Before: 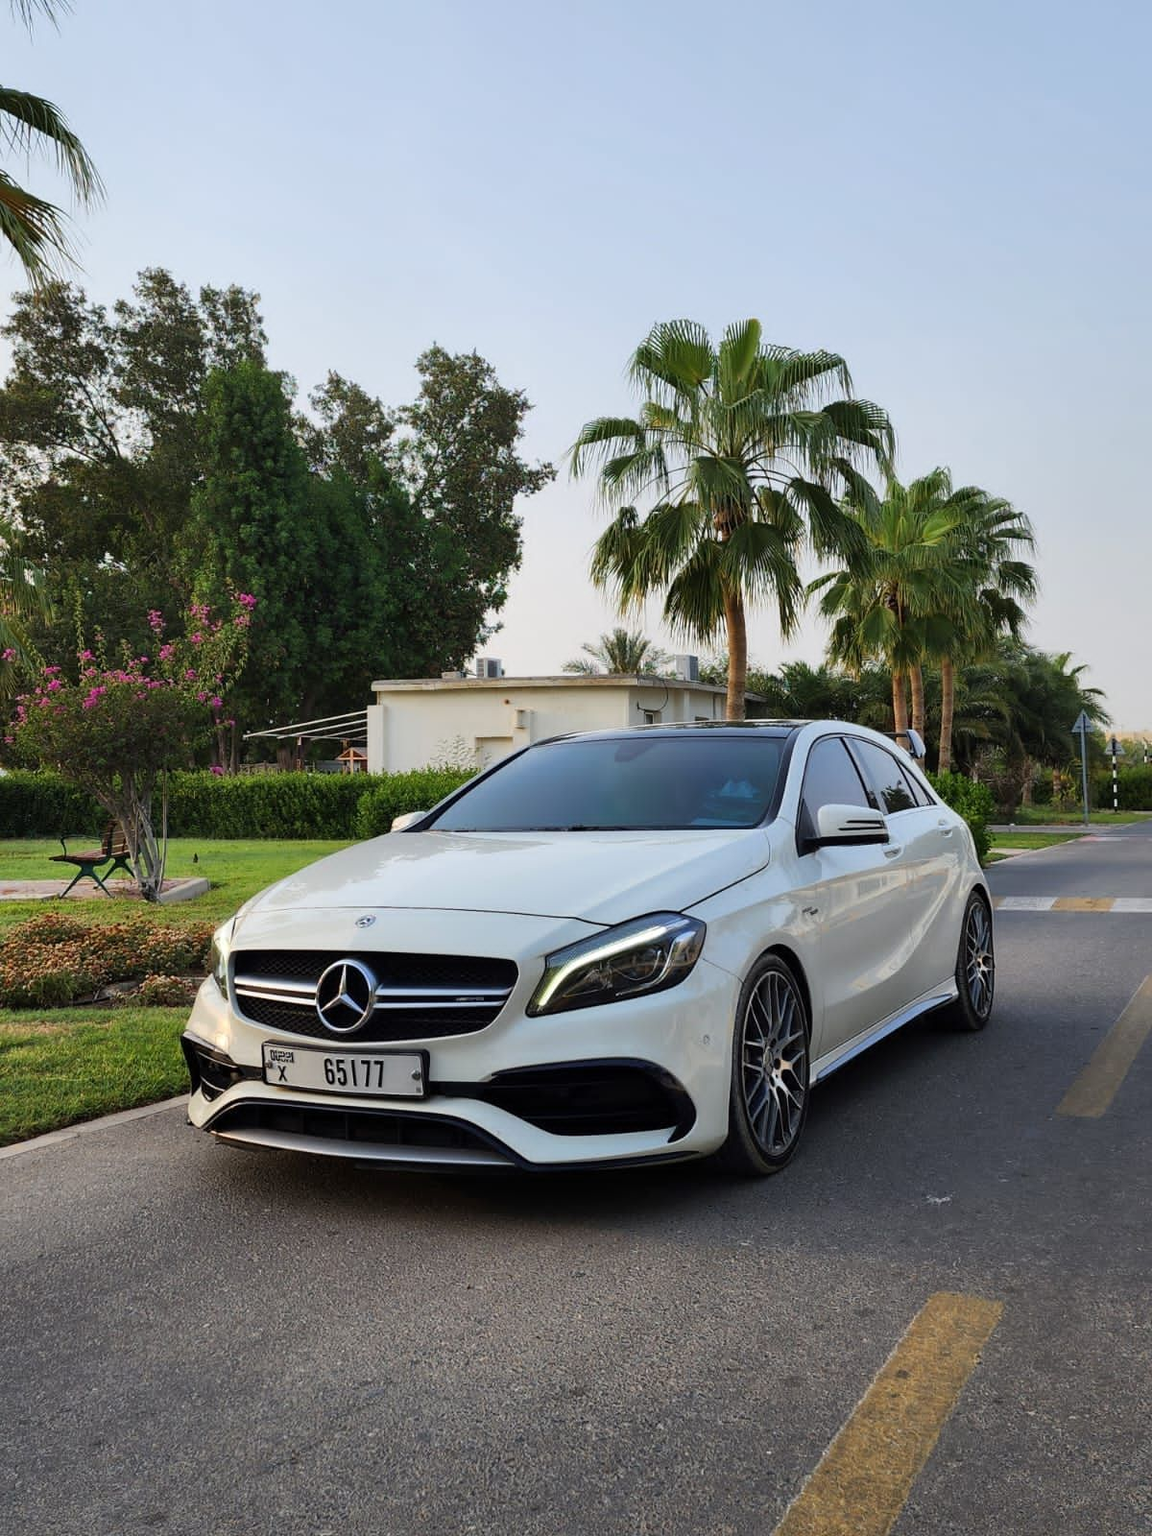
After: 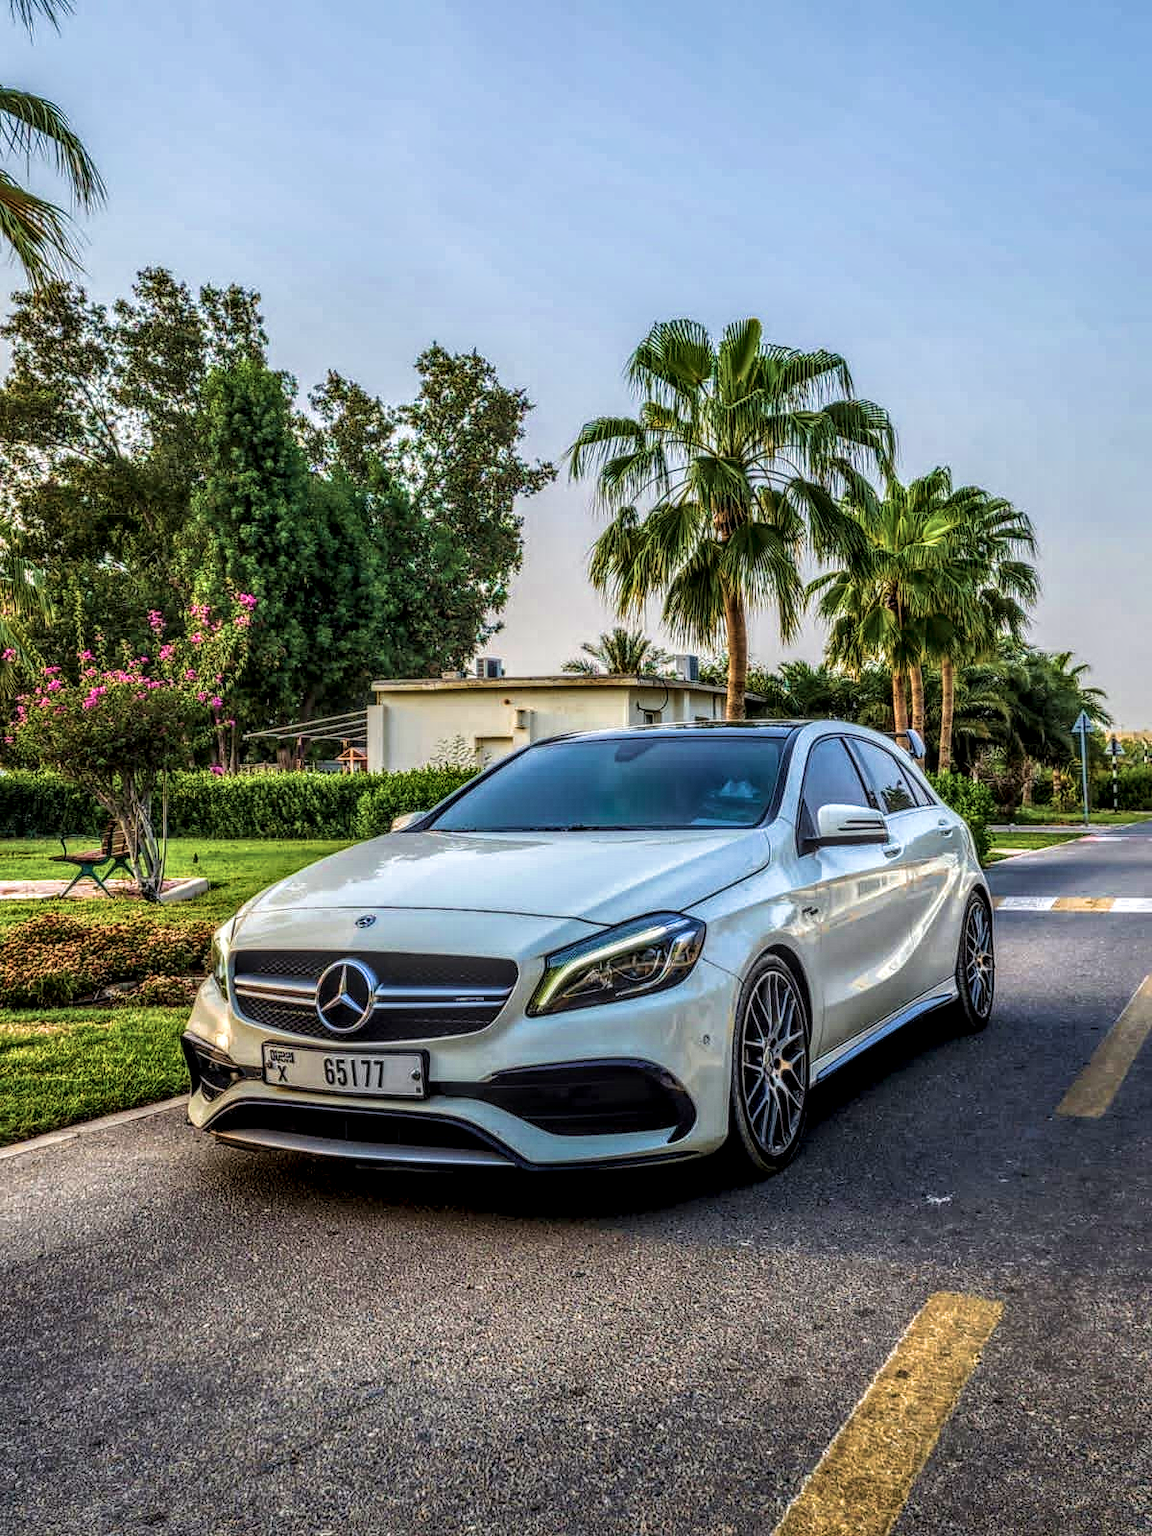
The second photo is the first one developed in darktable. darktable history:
local contrast: highlights 0%, shadows 0%, detail 300%, midtone range 0.3
velvia: strength 74%
